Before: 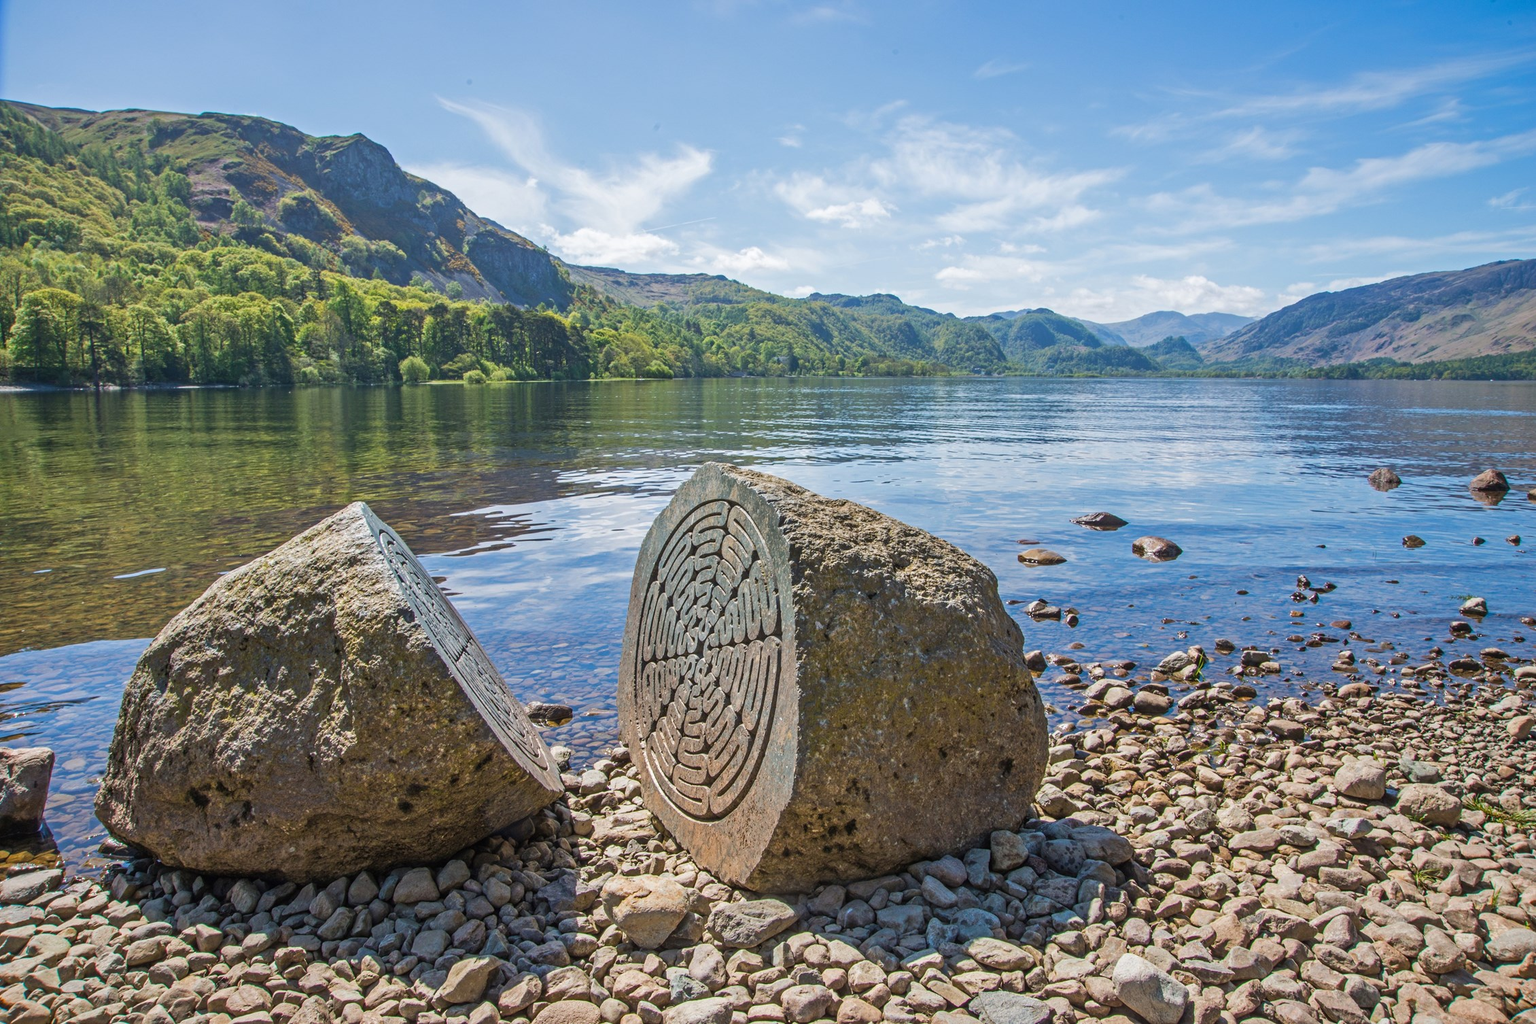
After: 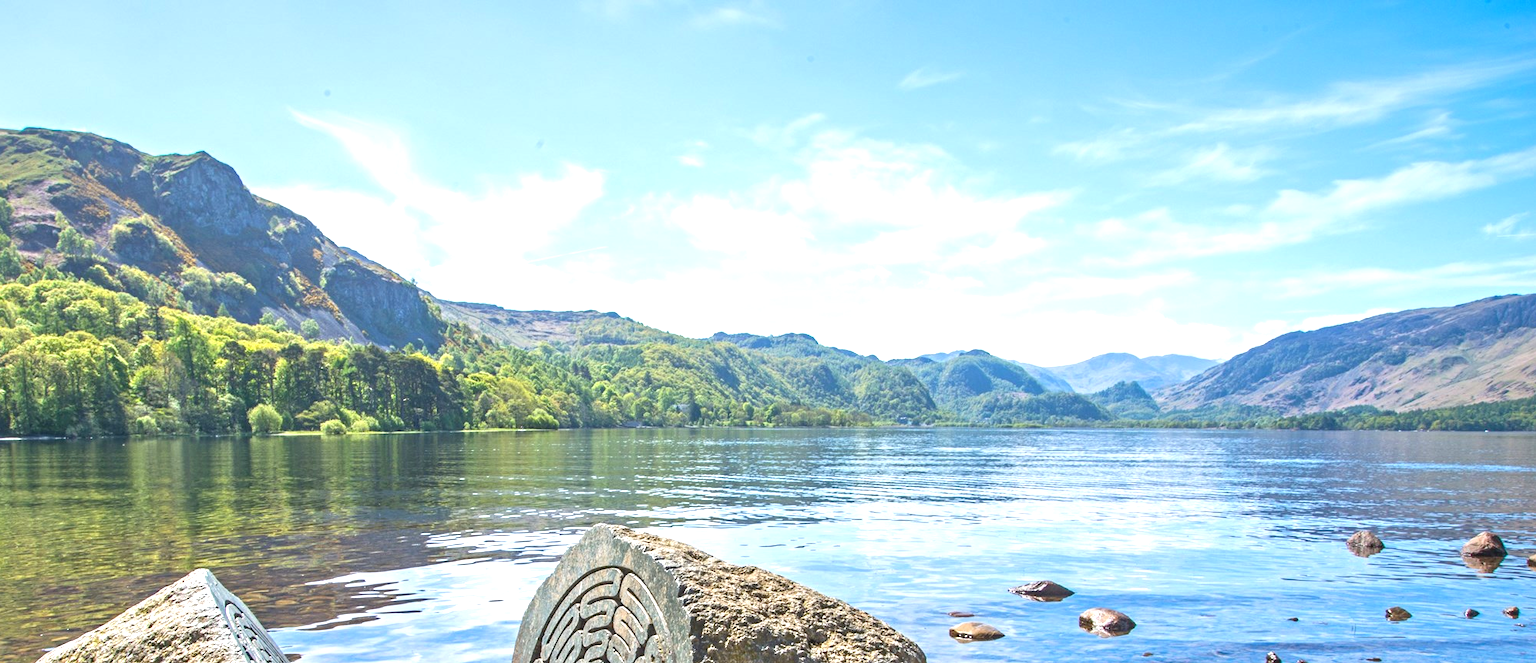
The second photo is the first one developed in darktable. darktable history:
exposure: black level correction 0.001, exposure 0.955 EV, compensate exposure bias true, compensate highlight preservation false
crop and rotate: left 11.812%, bottom 42.776%
